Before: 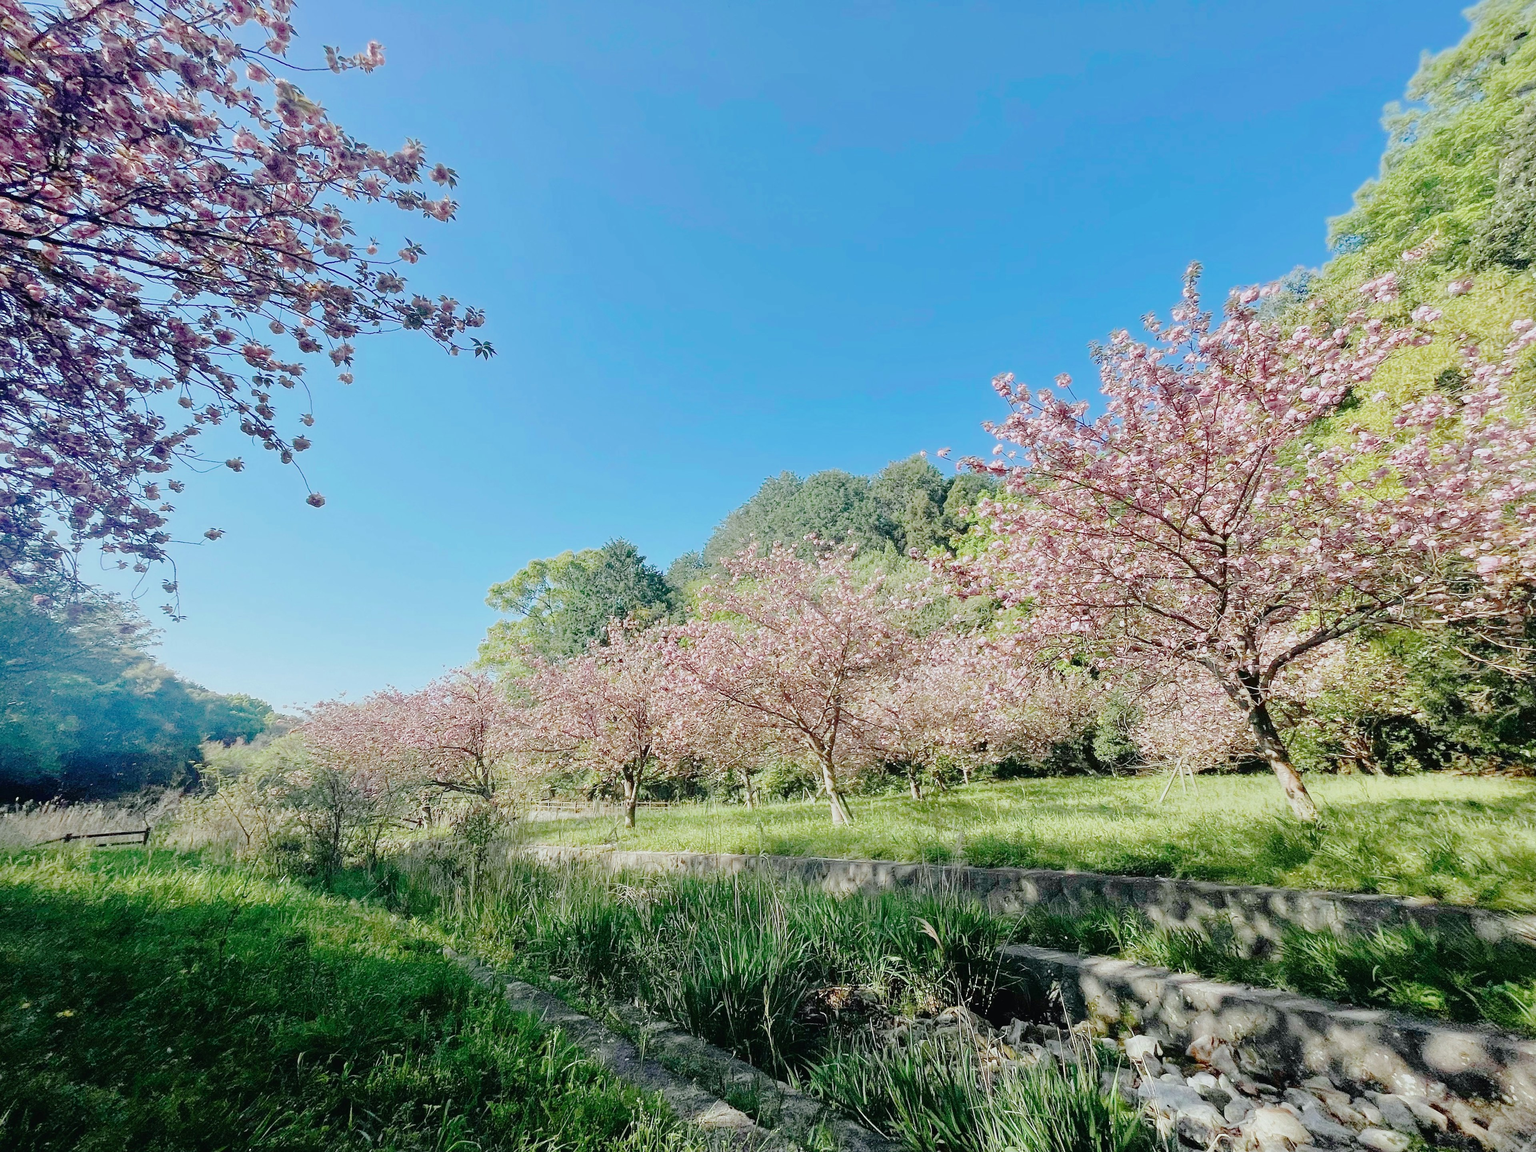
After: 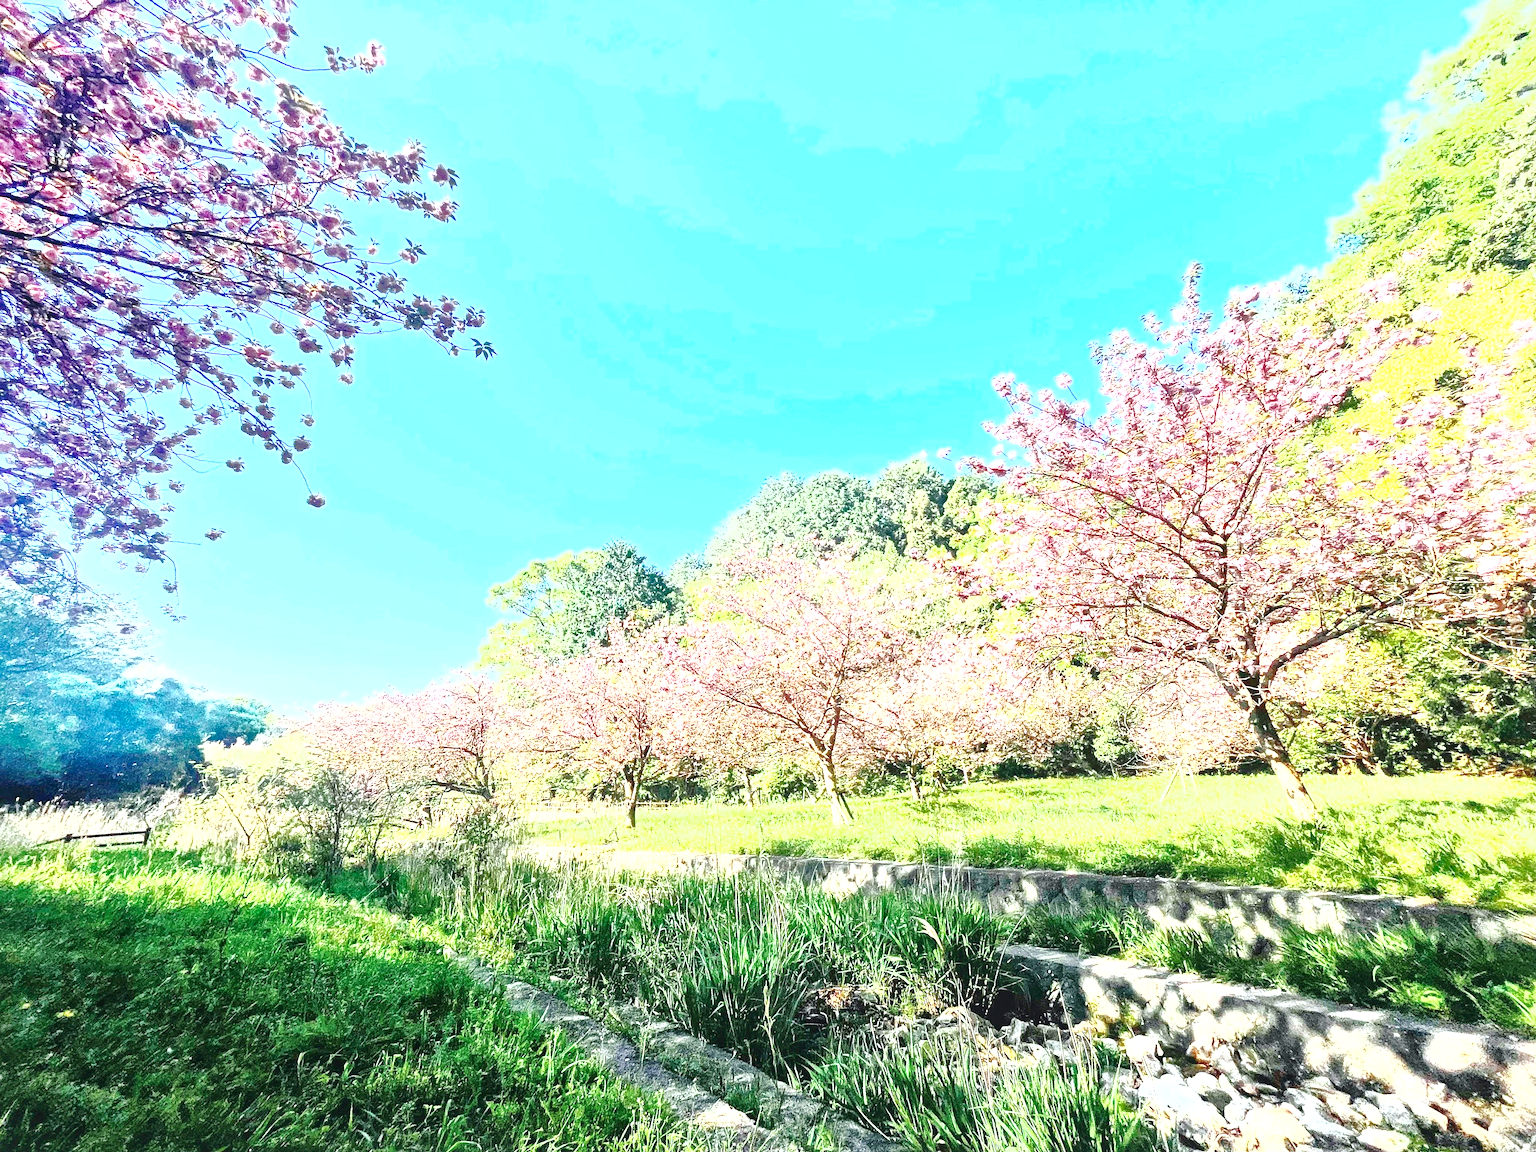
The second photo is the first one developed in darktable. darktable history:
local contrast: mode bilateral grid, contrast 25, coarseness 59, detail 150%, midtone range 0.2
shadows and highlights: shadows color adjustment 99.15%, highlights color adjustment 0.638%
exposure: black level correction 0, exposure 1.75 EV, compensate highlight preservation false
